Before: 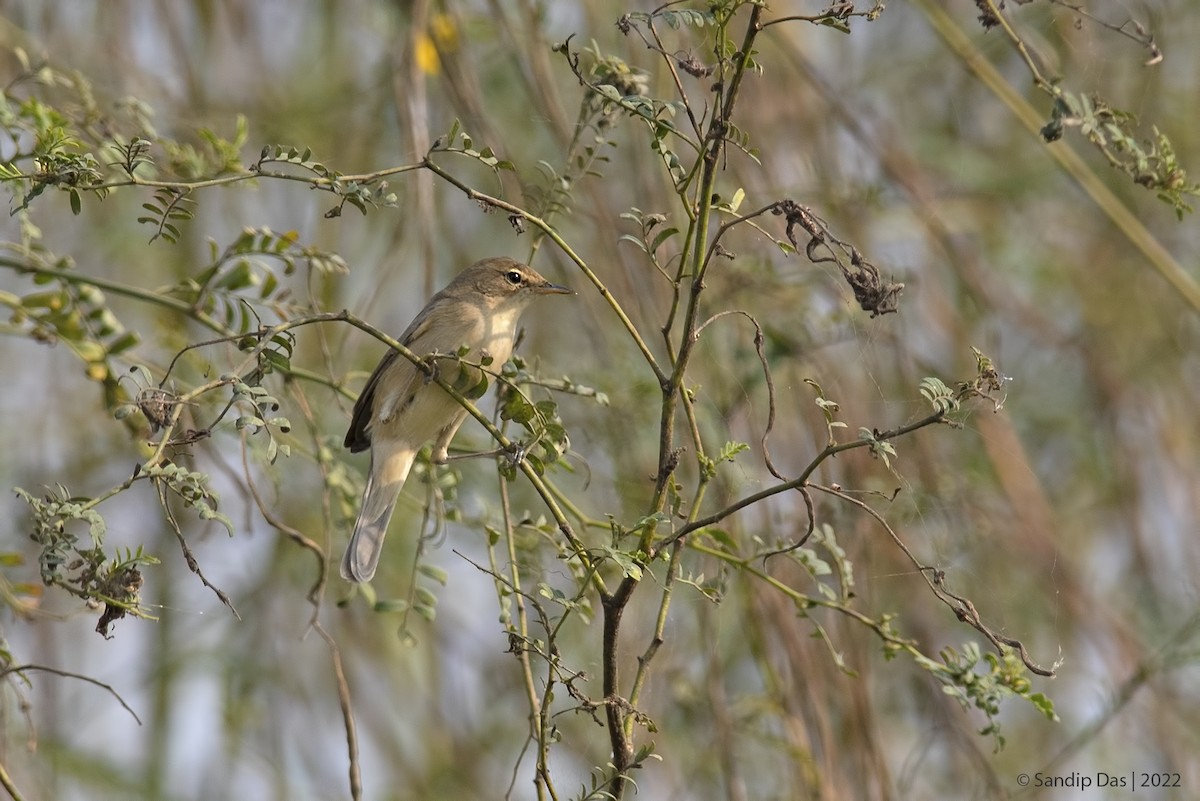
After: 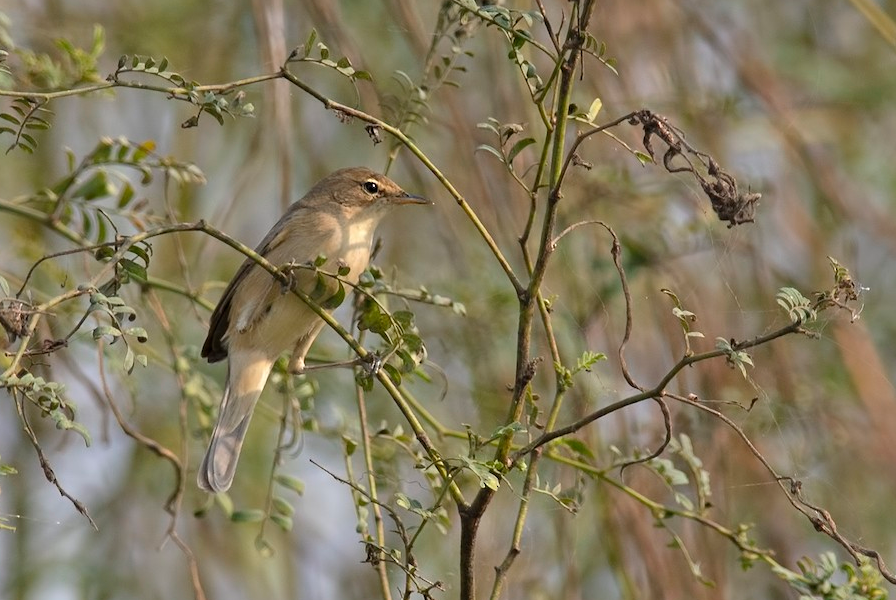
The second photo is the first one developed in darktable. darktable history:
crop and rotate: left 11.918%, top 11.348%, right 13.391%, bottom 13.728%
